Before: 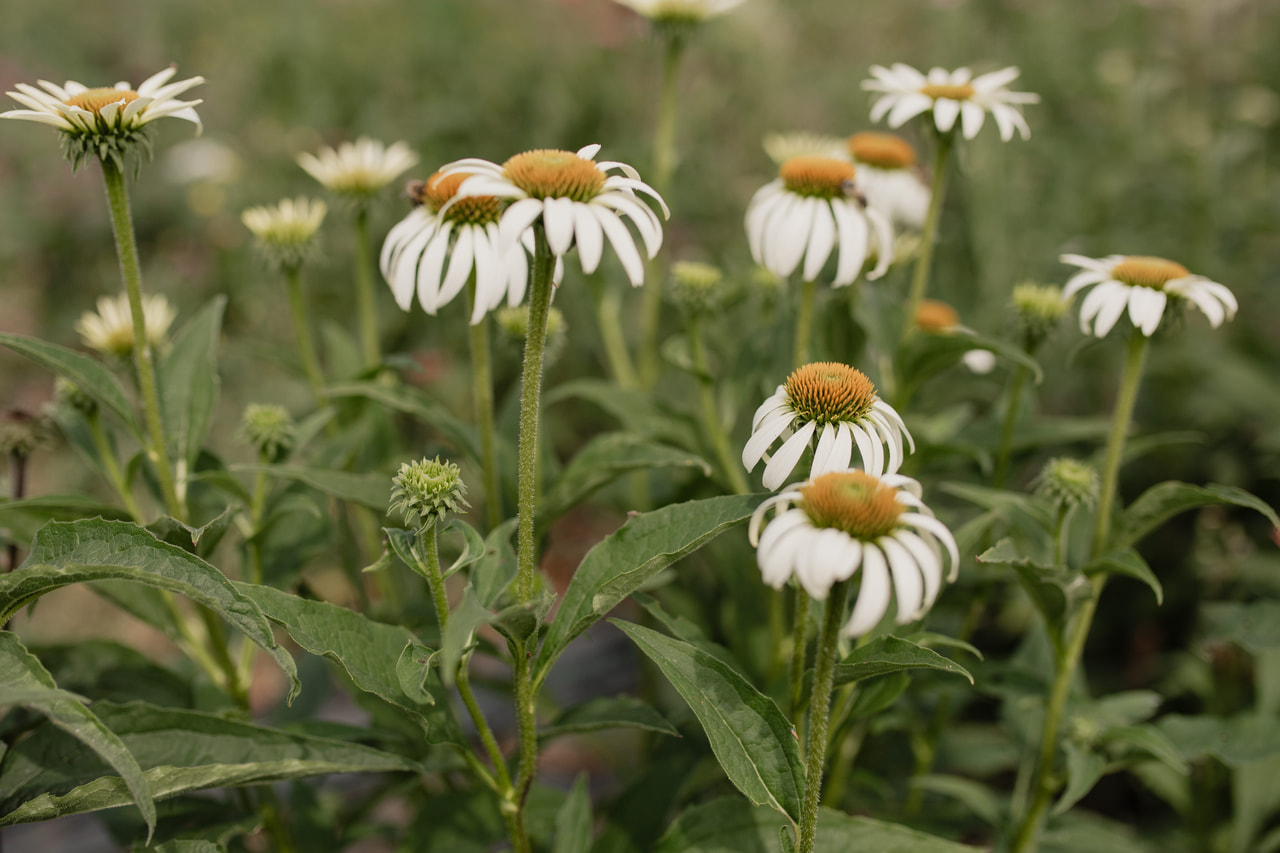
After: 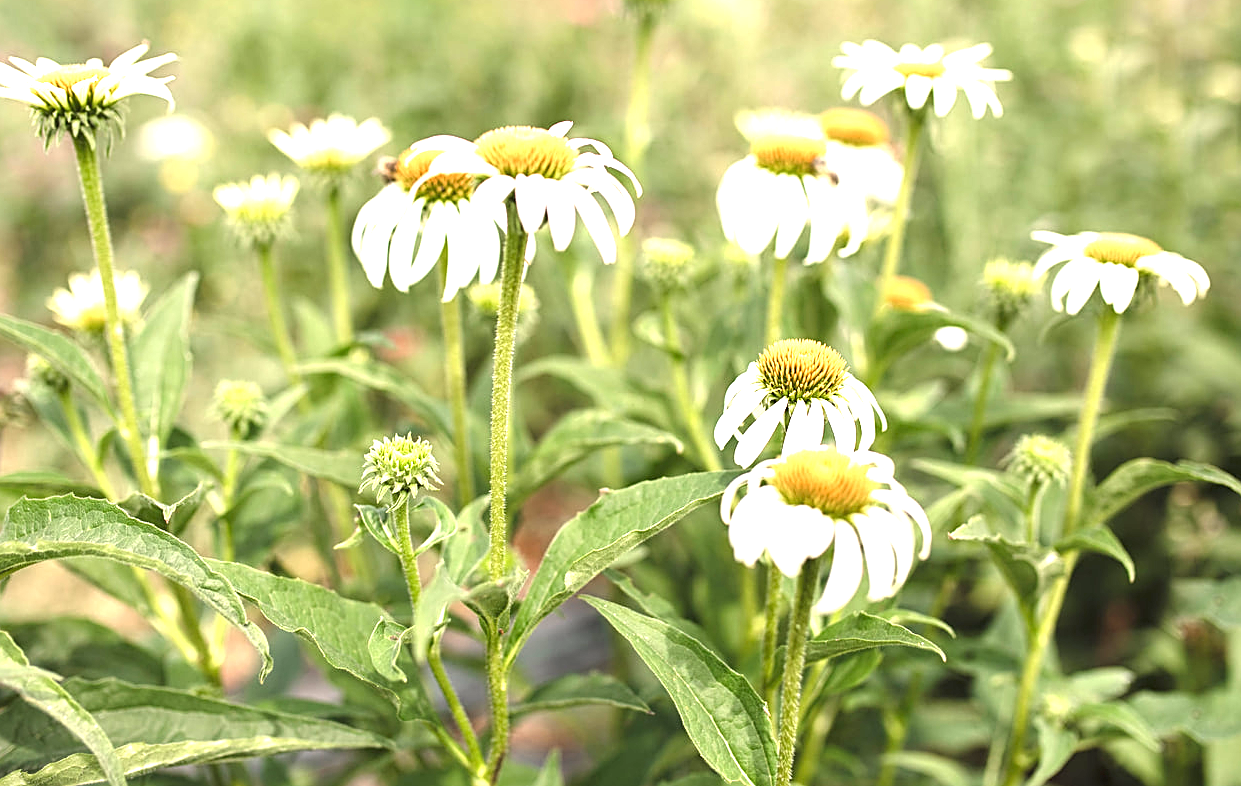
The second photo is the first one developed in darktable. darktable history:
exposure: black level correction 0, exposure 2.088 EV, compensate highlight preservation false
crop: left 2.221%, top 2.803%, right 0.787%, bottom 4.938%
sharpen: on, module defaults
